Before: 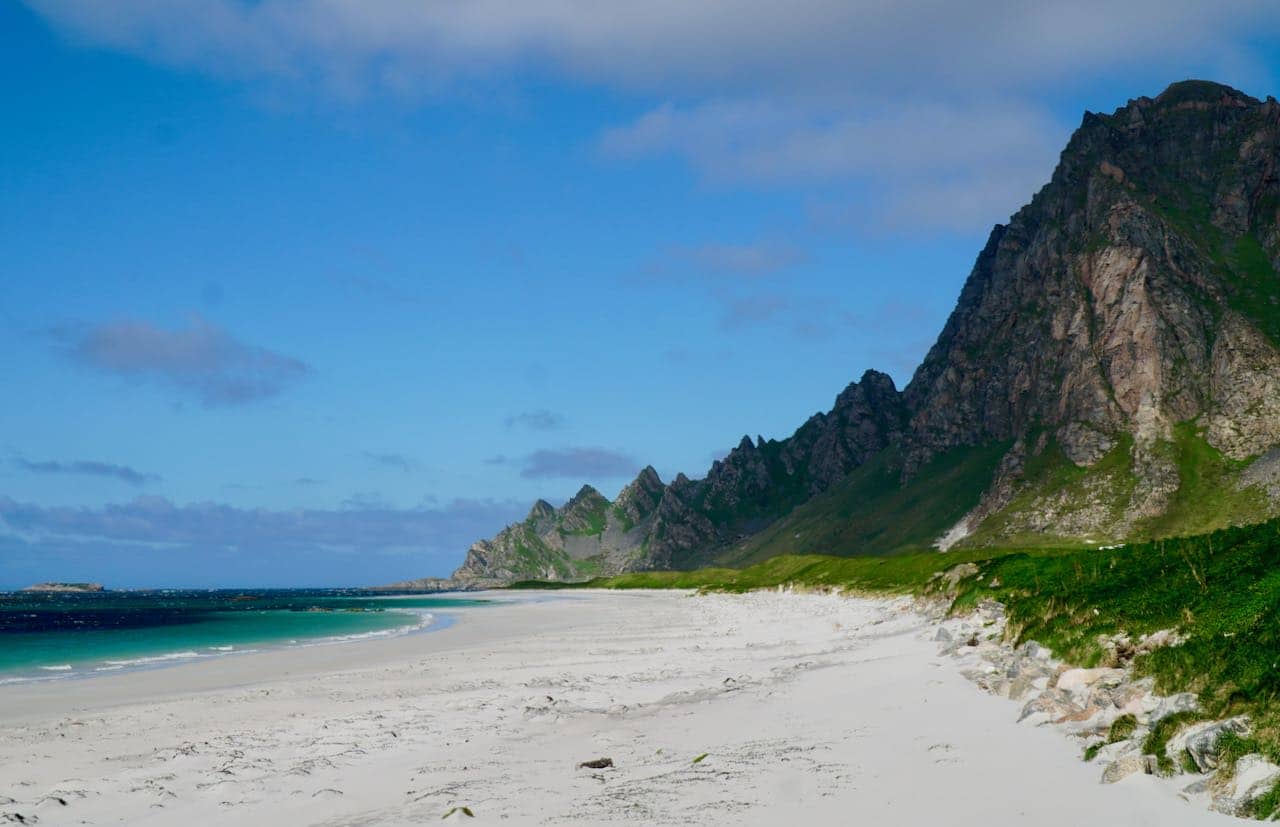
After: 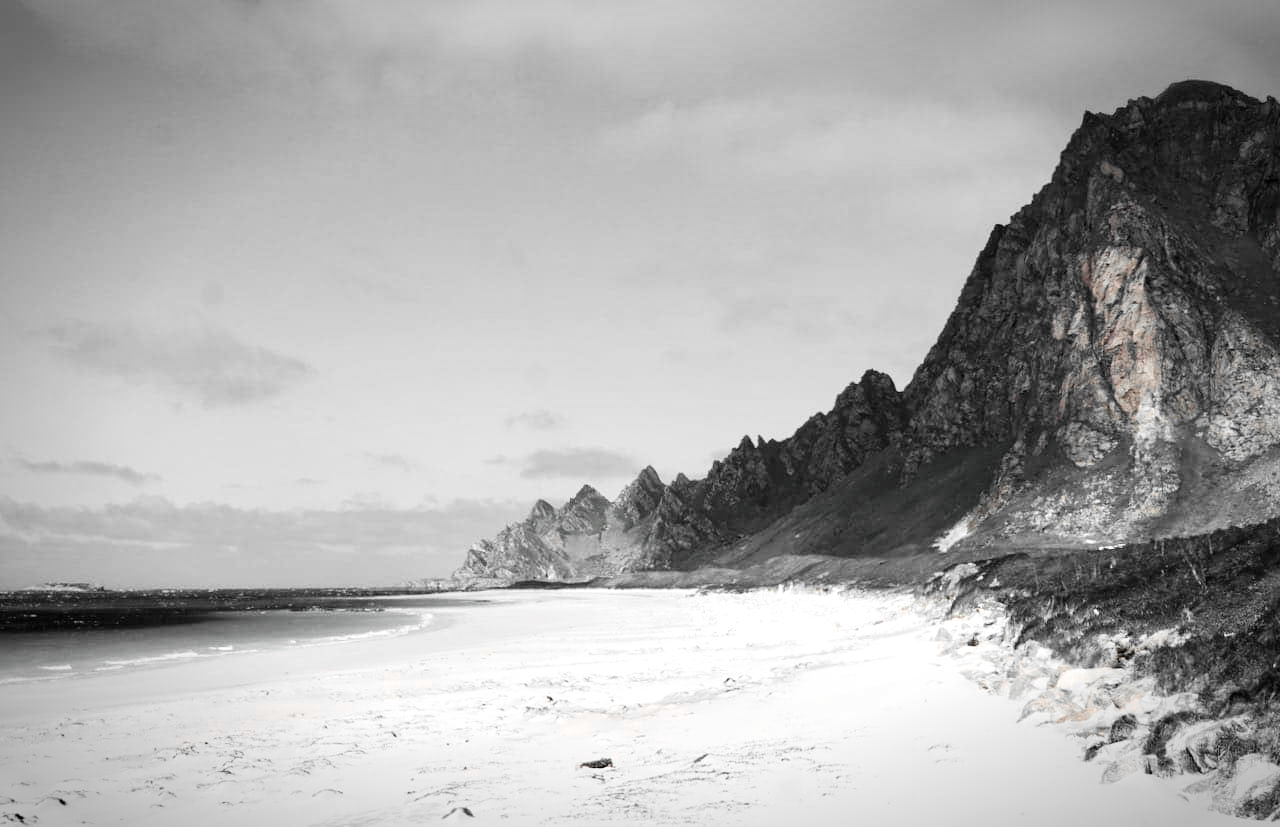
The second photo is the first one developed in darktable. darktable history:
vibrance: vibrance 67%
contrast brightness saturation: contrast 0.1, saturation -0.36
tone curve: curves: ch0 [(0, 0) (0.004, 0.001) (0.133, 0.112) (0.325, 0.362) (0.832, 0.893) (1, 1)], color space Lab, linked channels, preserve colors none
vignetting: automatic ratio true
exposure: exposure 0.74 EV, compensate highlight preservation false
color zones: curves: ch0 [(0, 0.65) (0.096, 0.644) (0.221, 0.539) (0.429, 0.5) (0.571, 0.5) (0.714, 0.5) (0.857, 0.5) (1, 0.65)]; ch1 [(0, 0.5) (0.143, 0.5) (0.257, -0.002) (0.429, 0.04) (0.571, -0.001) (0.714, -0.015) (0.857, 0.024) (1, 0.5)]
